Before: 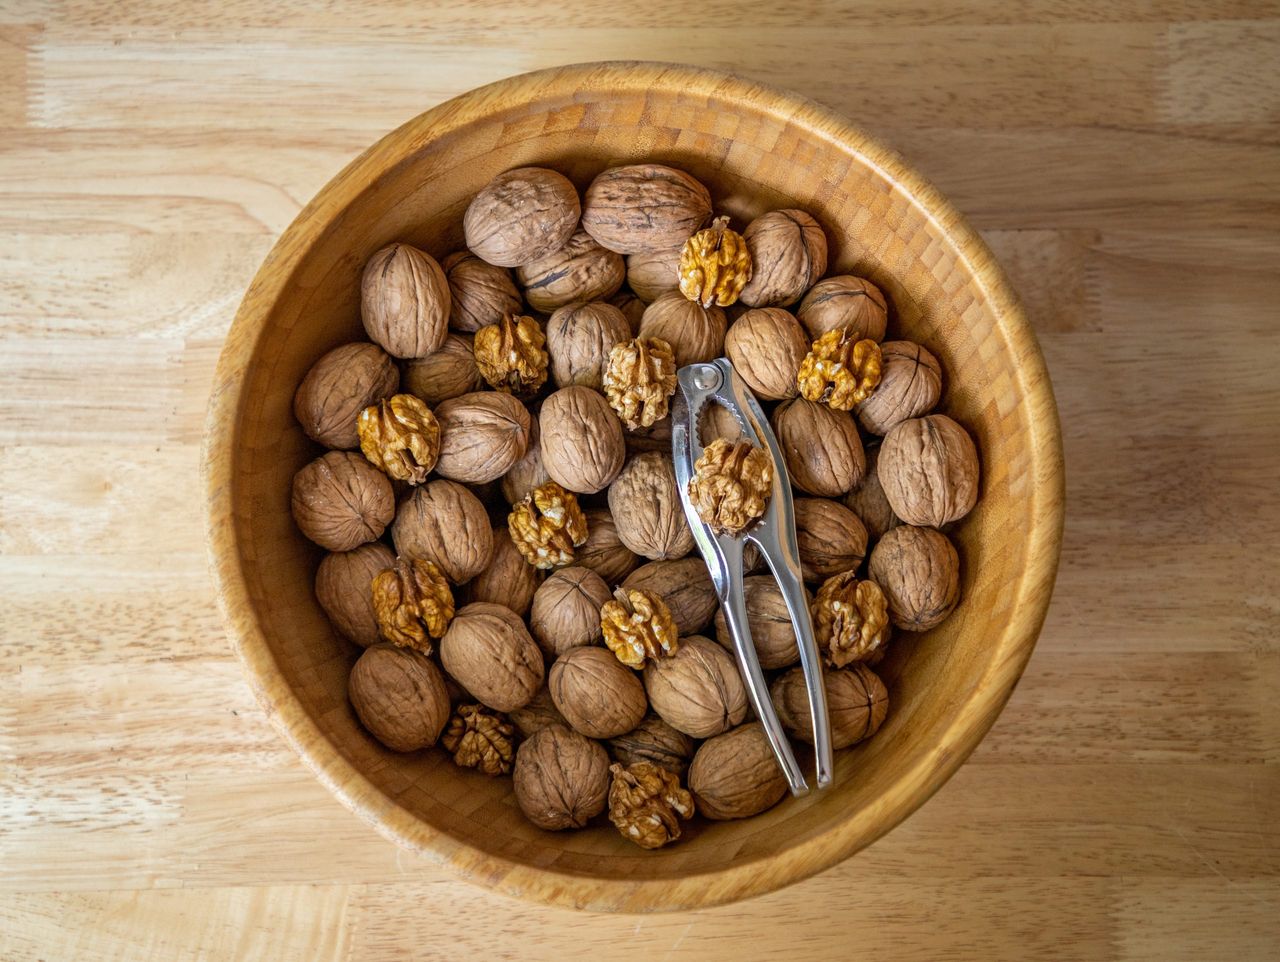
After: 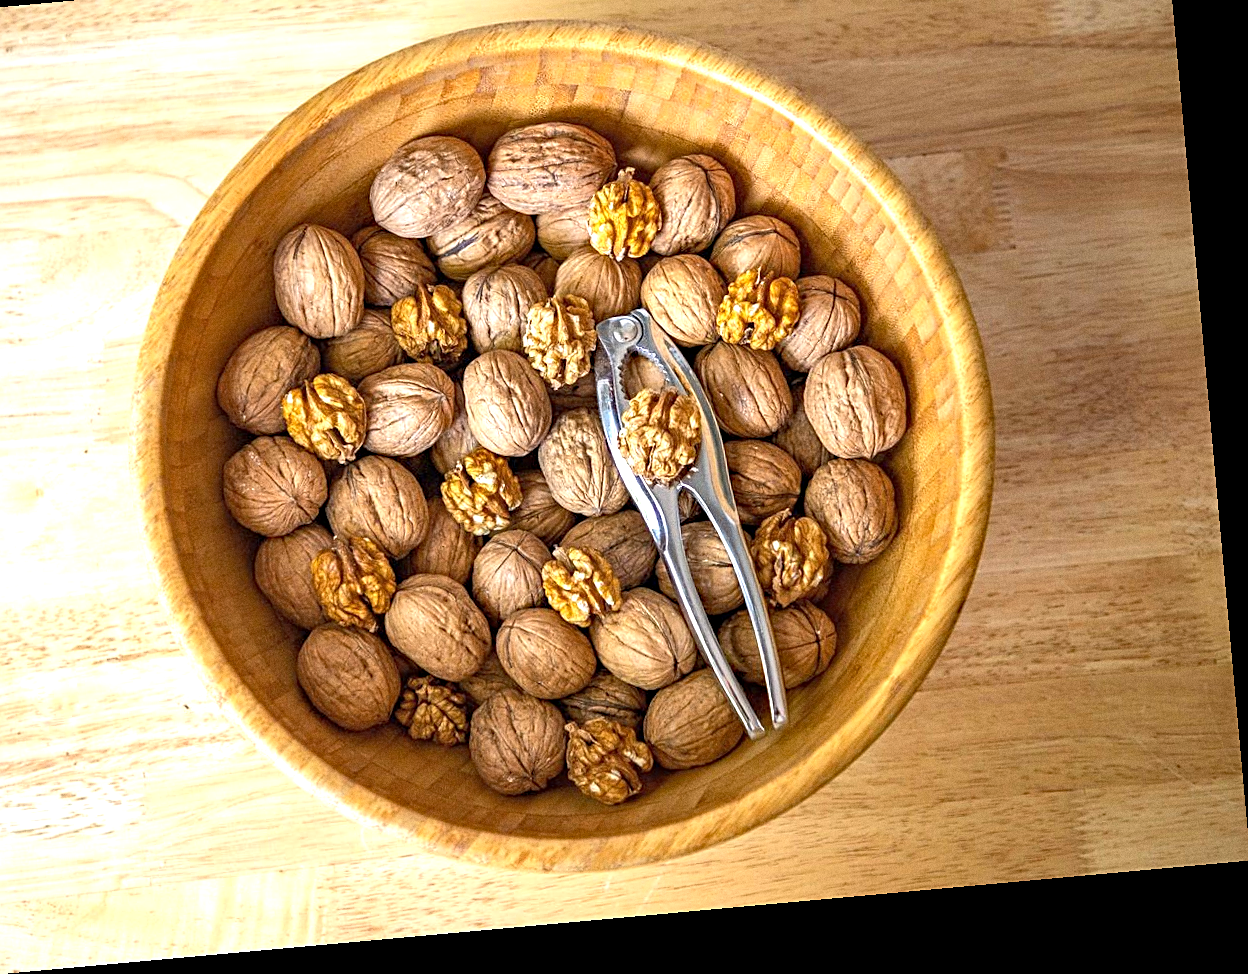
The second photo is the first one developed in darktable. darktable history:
exposure: exposure 0.943 EV, compensate highlight preservation false
crop and rotate: left 8.262%, top 9.226%
rotate and perspective: rotation -5.2°, automatic cropping off
grain: on, module defaults
sharpen: on, module defaults
shadows and highlights: shadows 43.06, highlights 6.94
haze removal: compatibility mode true, adaptive false
